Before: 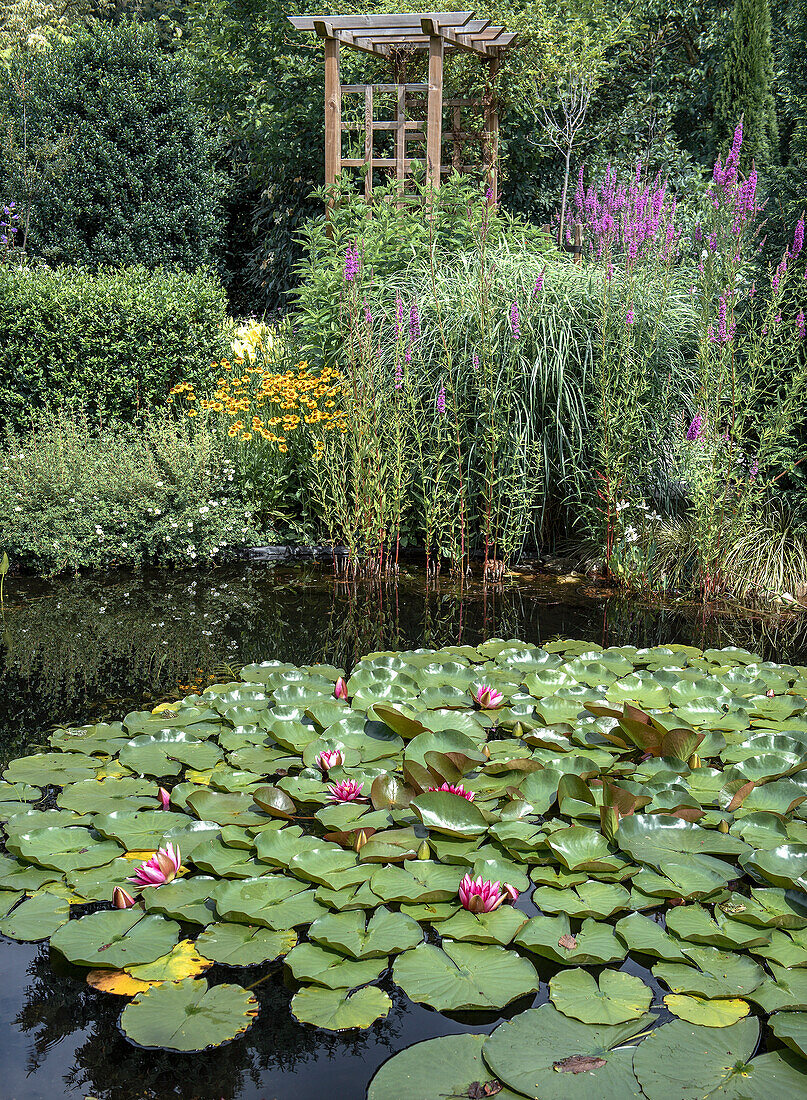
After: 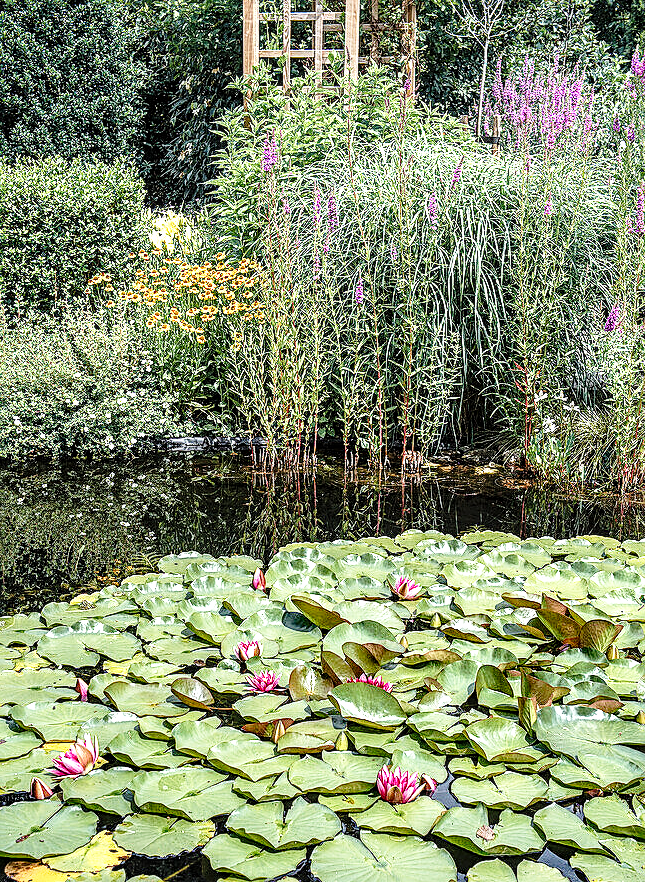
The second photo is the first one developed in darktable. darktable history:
crop and rotate: left 10.192%, top 9.977%, right 9.867%, bottom 9.77%
local contrast: detail 150%
sharpen: on, module defaults
base curve: curves: ch0 [(0, 0) (0.028, 0.03) (0.121, 0.232) (0.46, 0.748) (0.859, 0.968) (1, 1)], preserve colors none
tone equalizer: -8 EV -0.442 EV, -7 EV -0.369 EV, -6 EV -0.349 EV, -5 EV -0.188 EV, -3 EV 0.245 EV, -2 EV 0.317 EV, -1 EV 0.4 EV, +0 EV 0.391 EV
